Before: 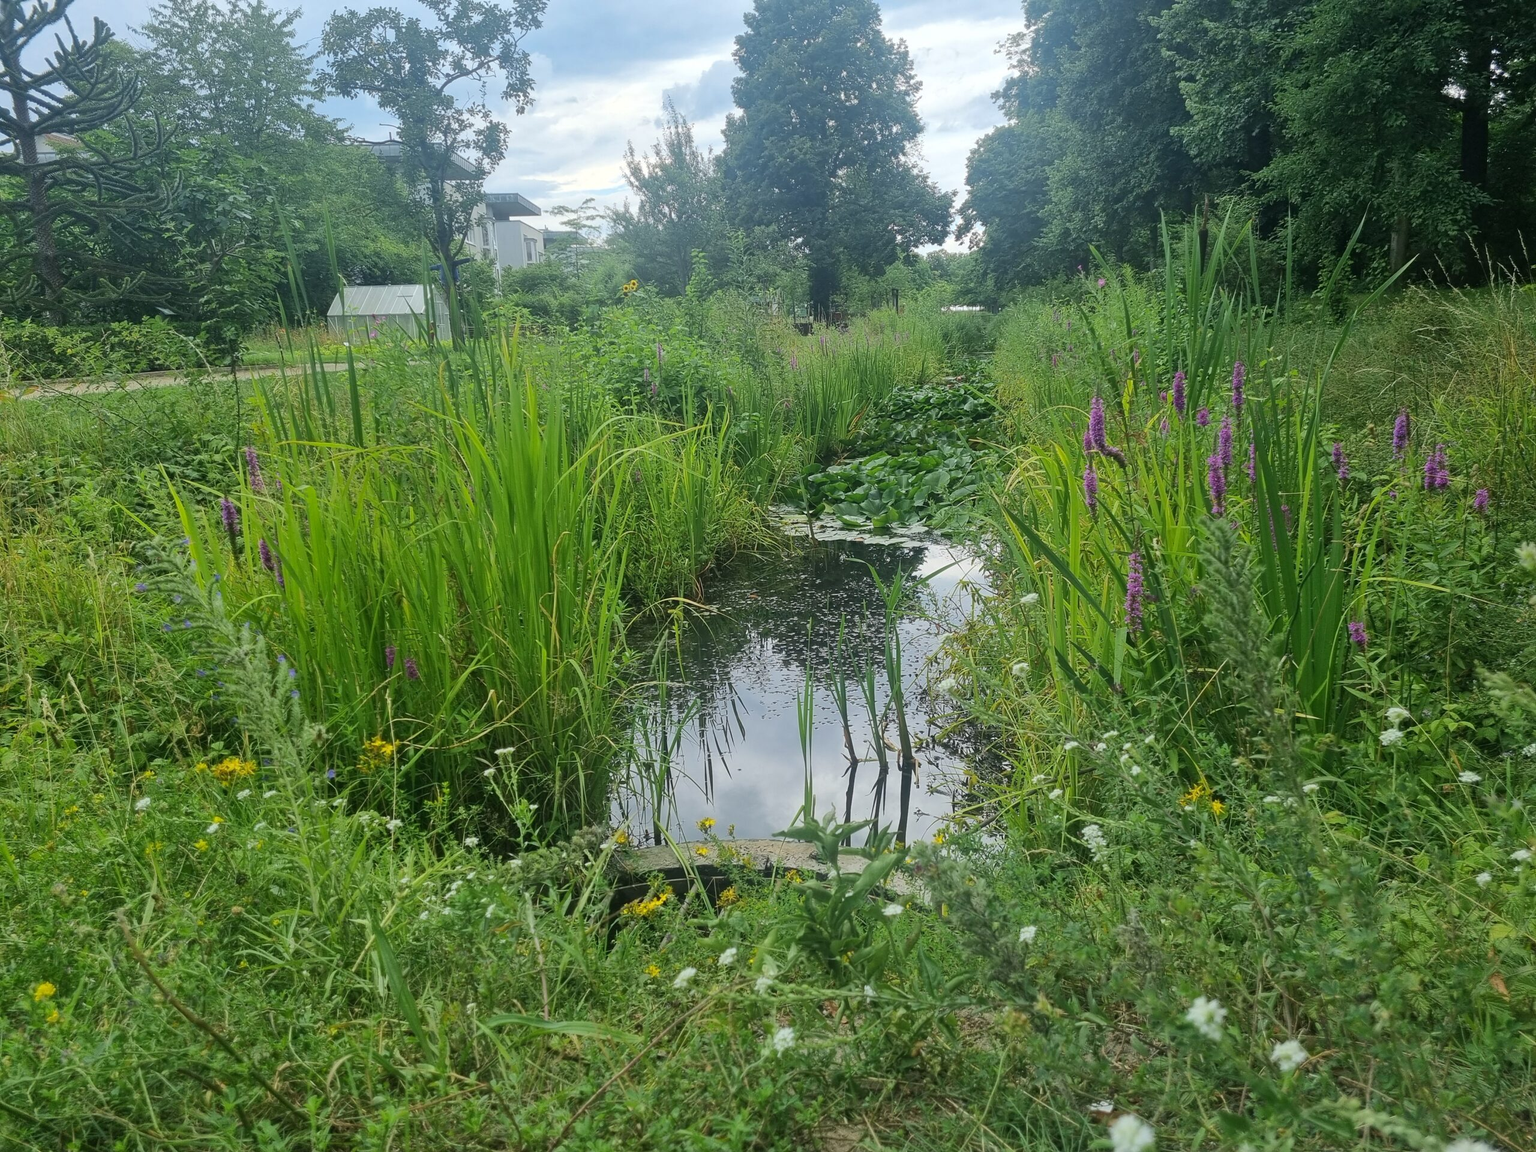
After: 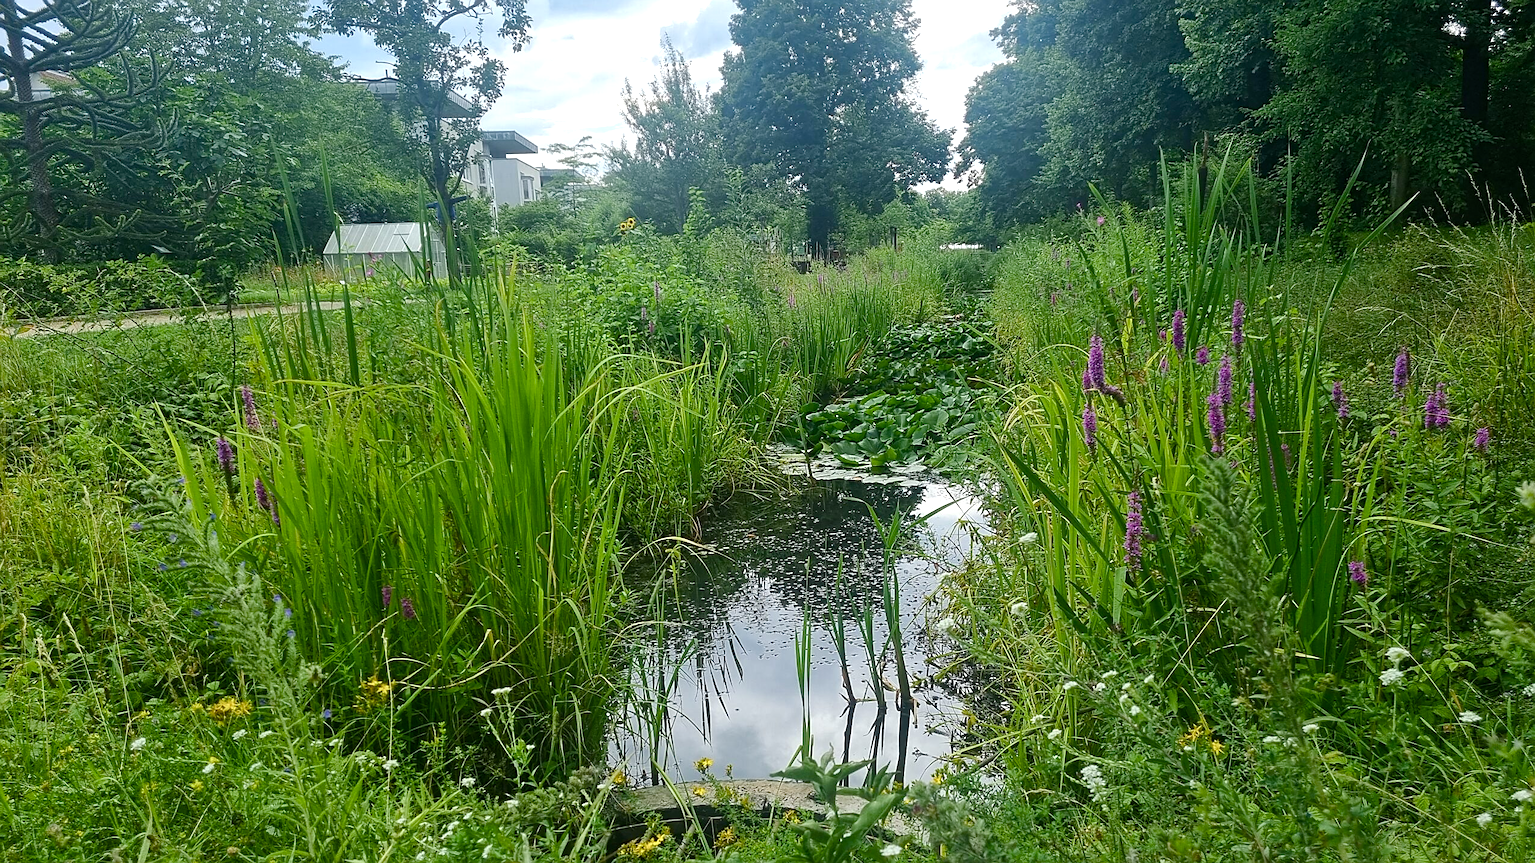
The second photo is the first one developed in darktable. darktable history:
color balance rgb: perceptual saturation grading › highlights -29.58%, perceptual saturation grading › mid-tones 29.47%, perceptual saturation grading › shadows 59.73%, perceptual brilliance grading › global brilliance -17.79%, perceptual brilliance grading › highlights 28.73%, global vibrance 15.44%
crop: left 0.387%, top 5.469%, bottom 19.809%
sharpen: on, module defaults
